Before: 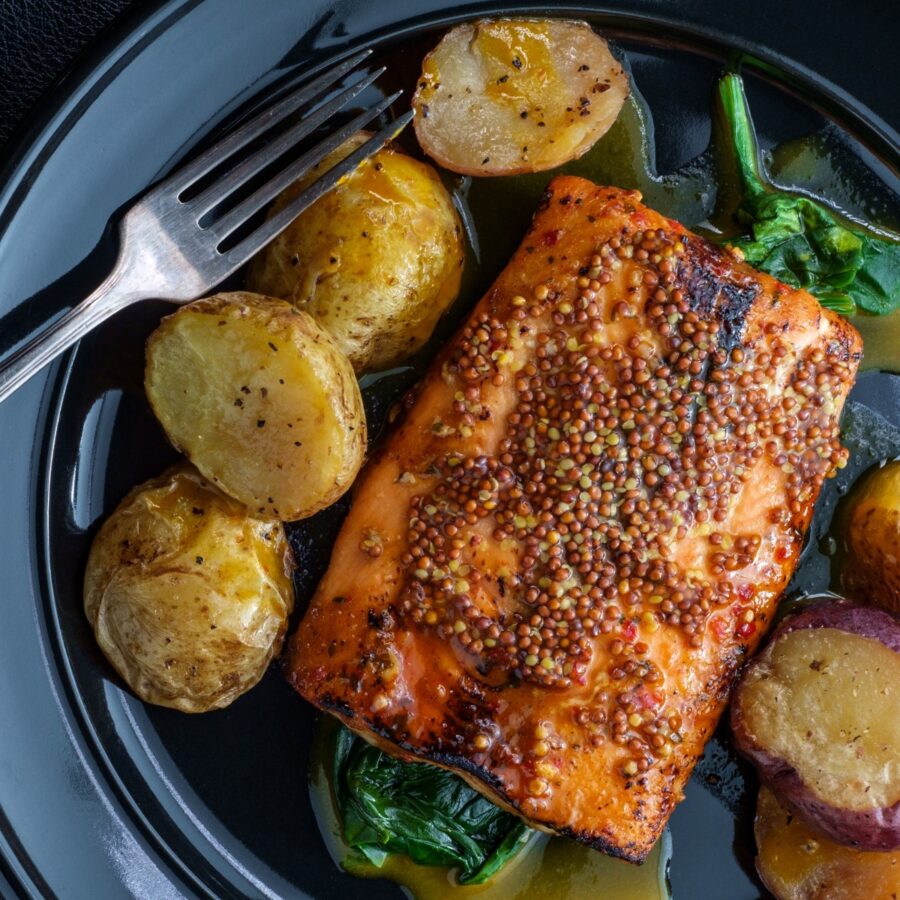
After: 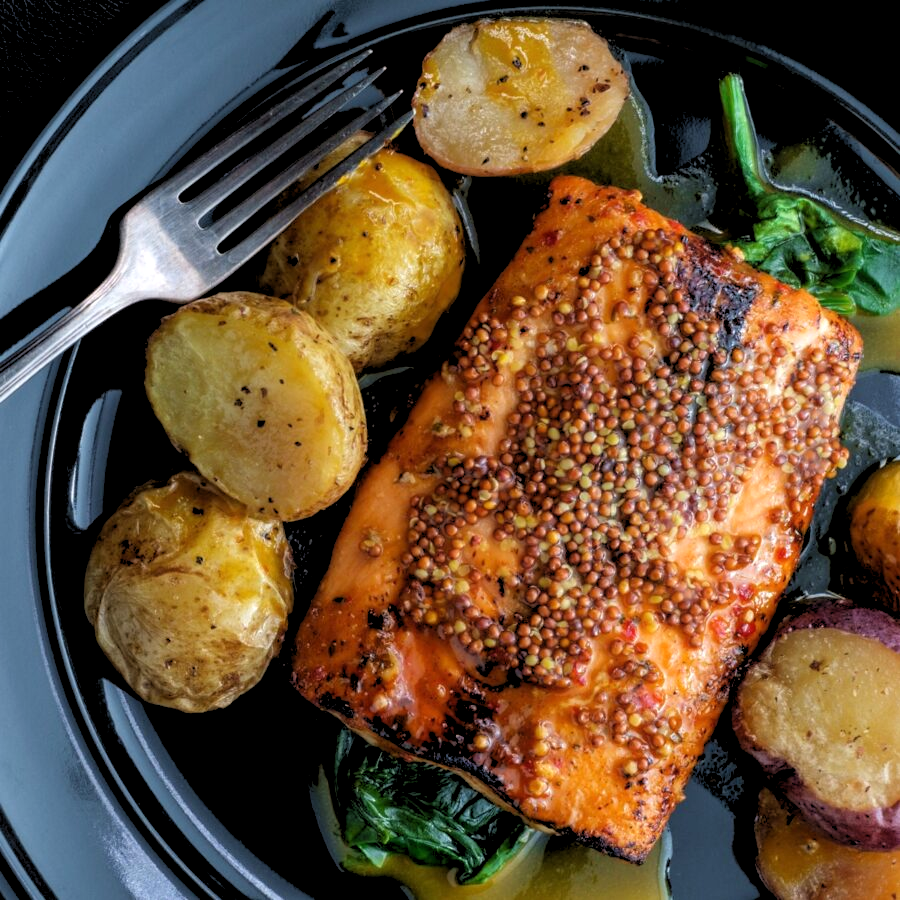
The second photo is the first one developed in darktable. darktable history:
rgb levels: levels [[0.013, 0.434, 0.89], [0, 0.5, 1], [0, 0.5, 1]]
contrast equalizer: octaves 7, y [[0.6 ×6], [0.55 ×6], [0 ×6], [0 ×6], [0 ×6]], mix -0.1
